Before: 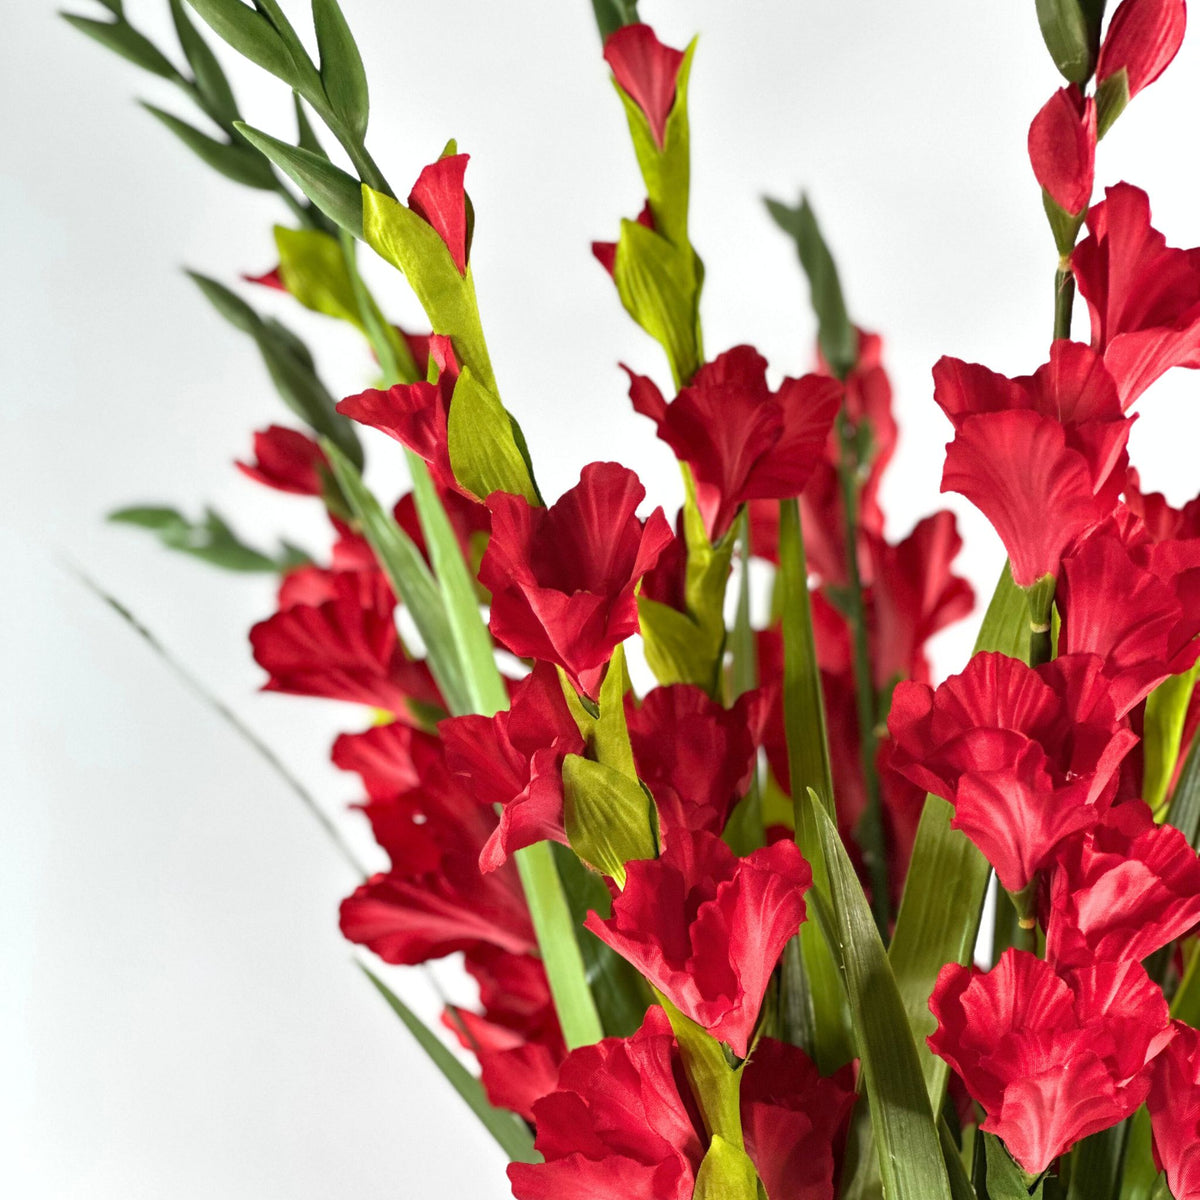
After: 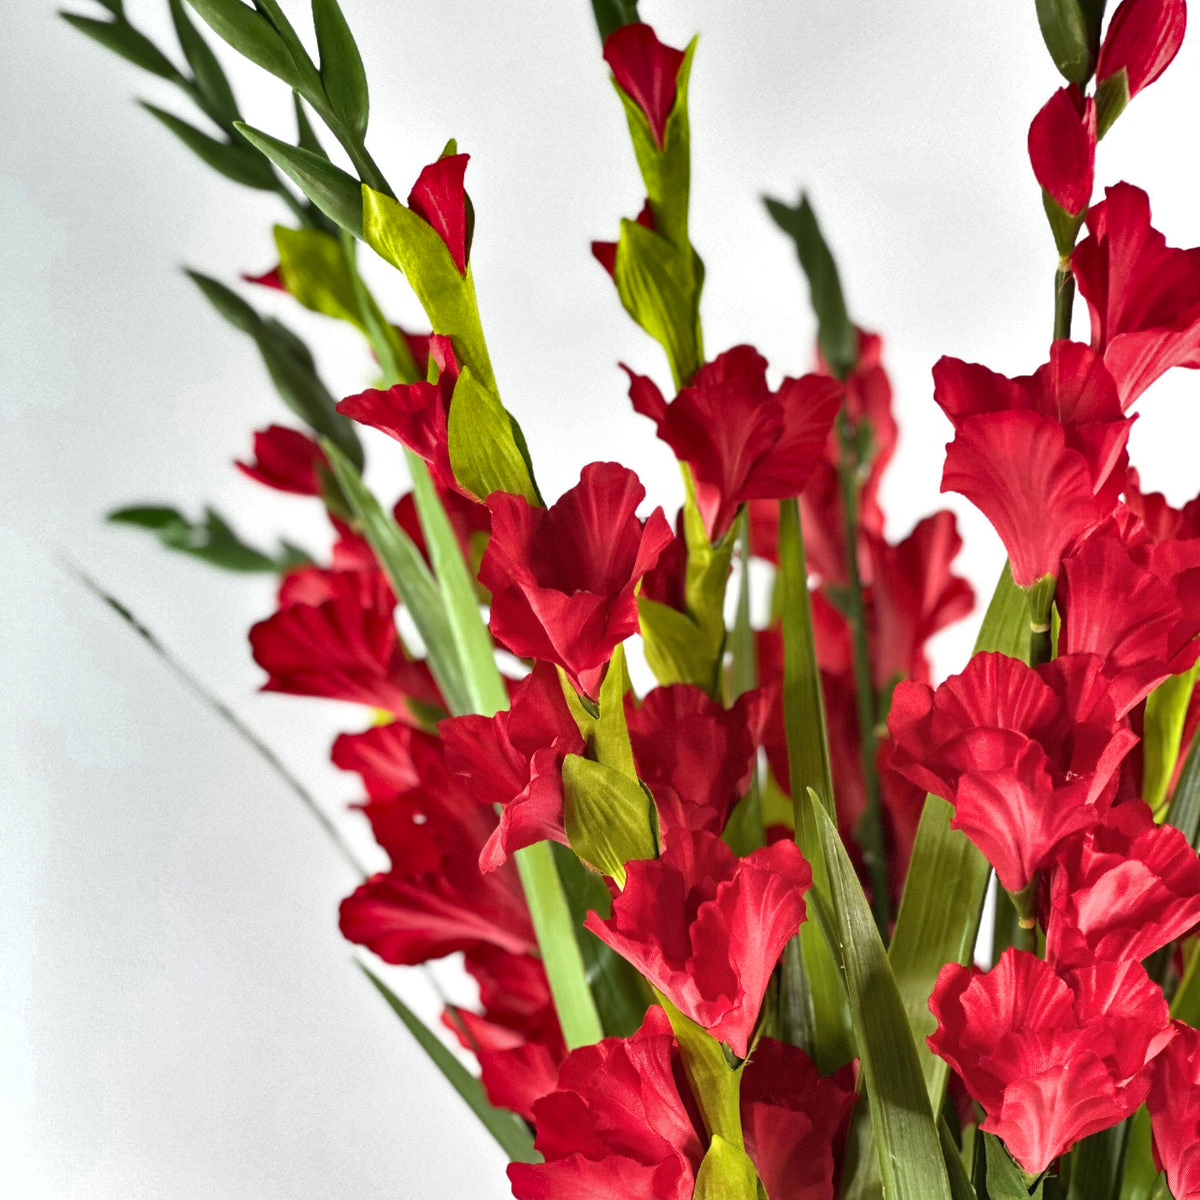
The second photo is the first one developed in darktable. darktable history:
shadows and highlights: shadows 61.19, soften with gaussian
